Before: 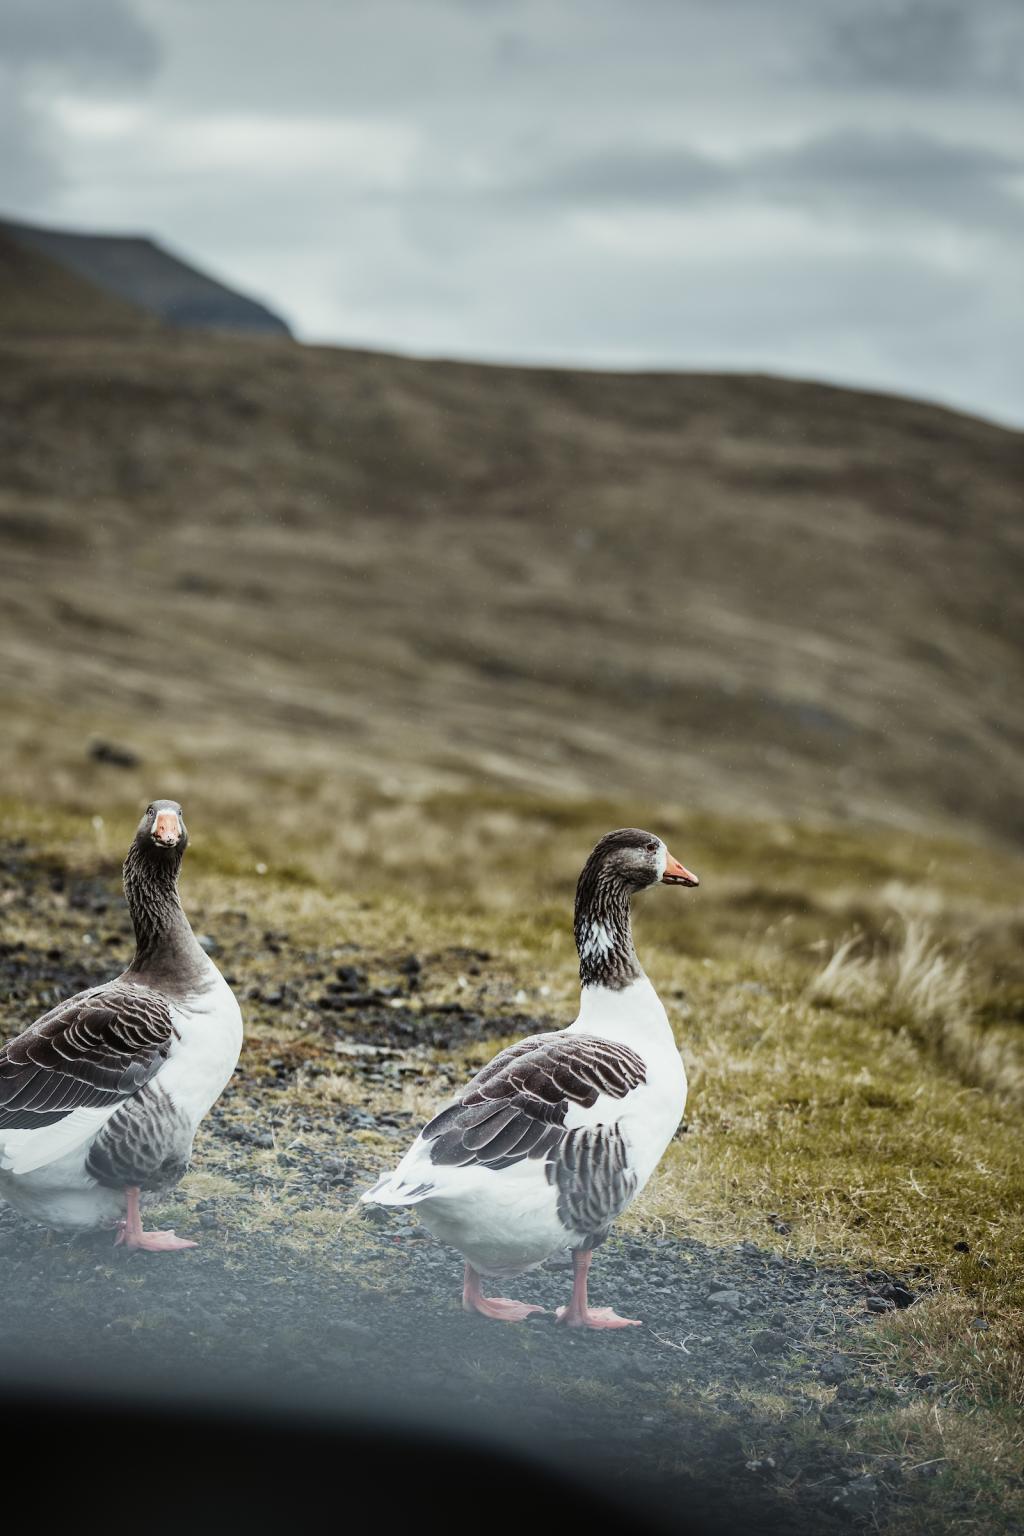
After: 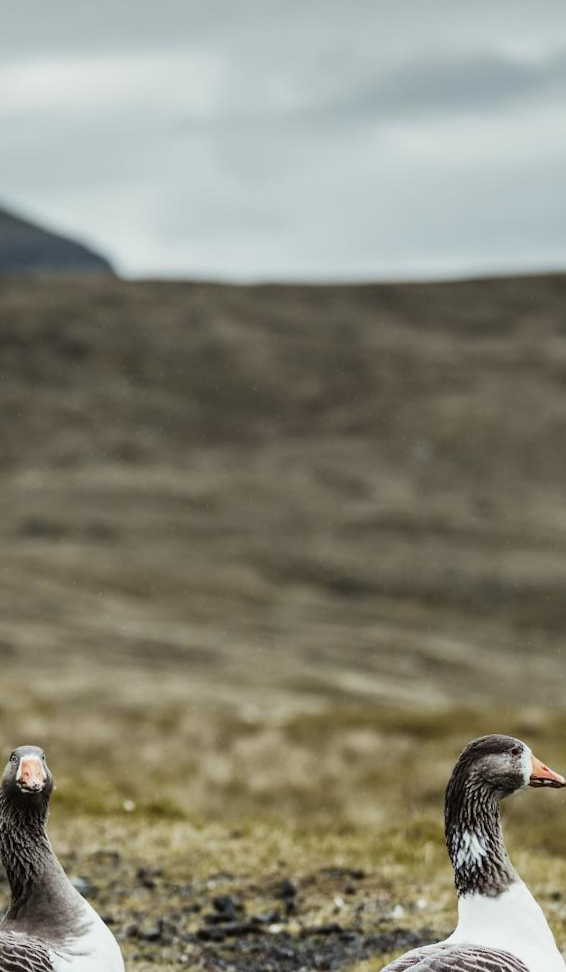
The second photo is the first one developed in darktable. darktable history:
rotate and perspective: rotation -4.86°, automatic cropping off
crop: left 17.835%, top 7.675%, right 32.881%, bottom 32.213%
